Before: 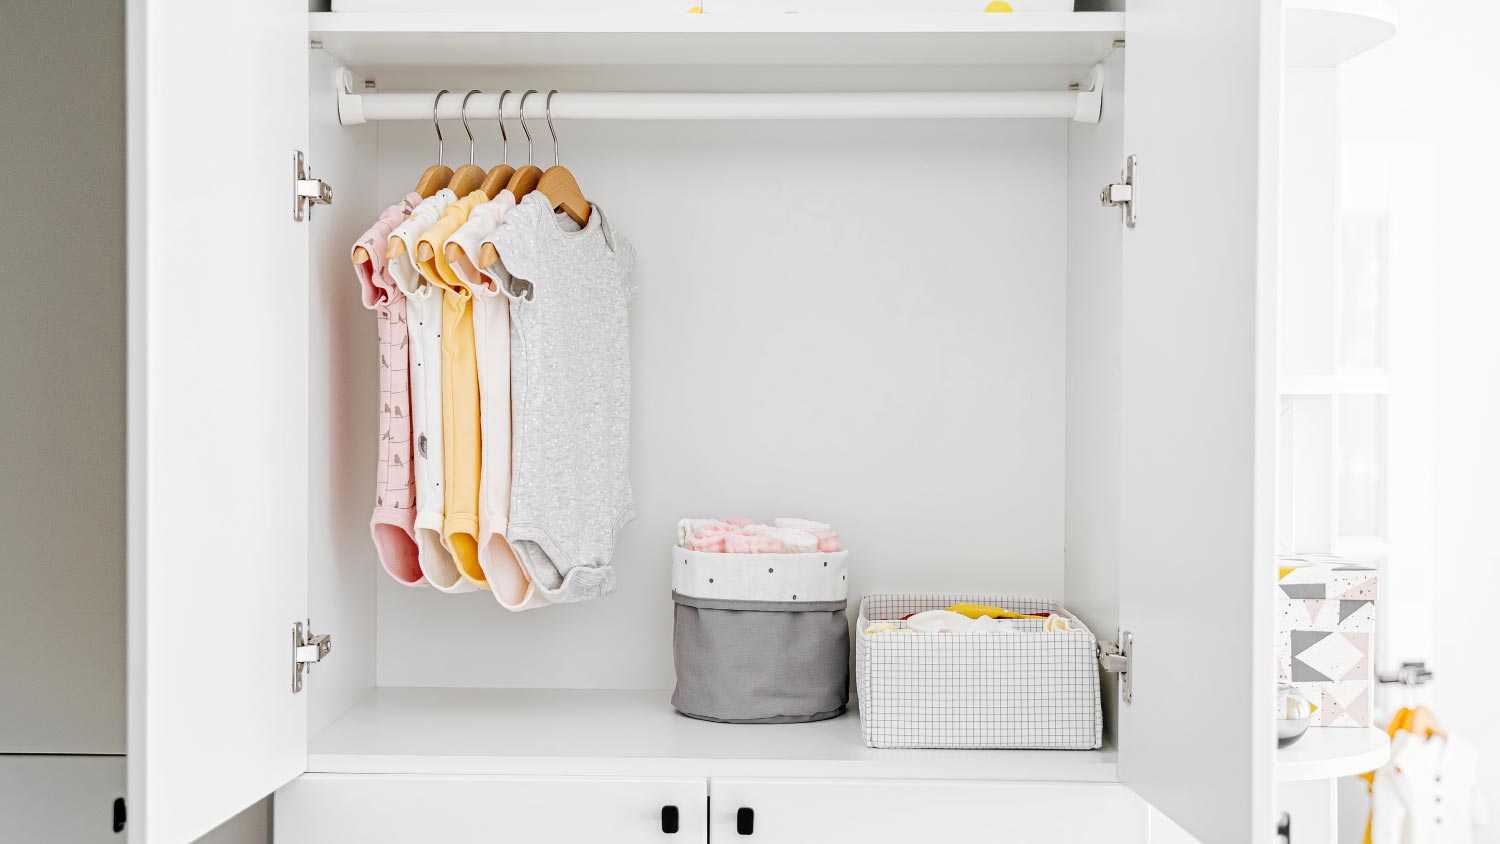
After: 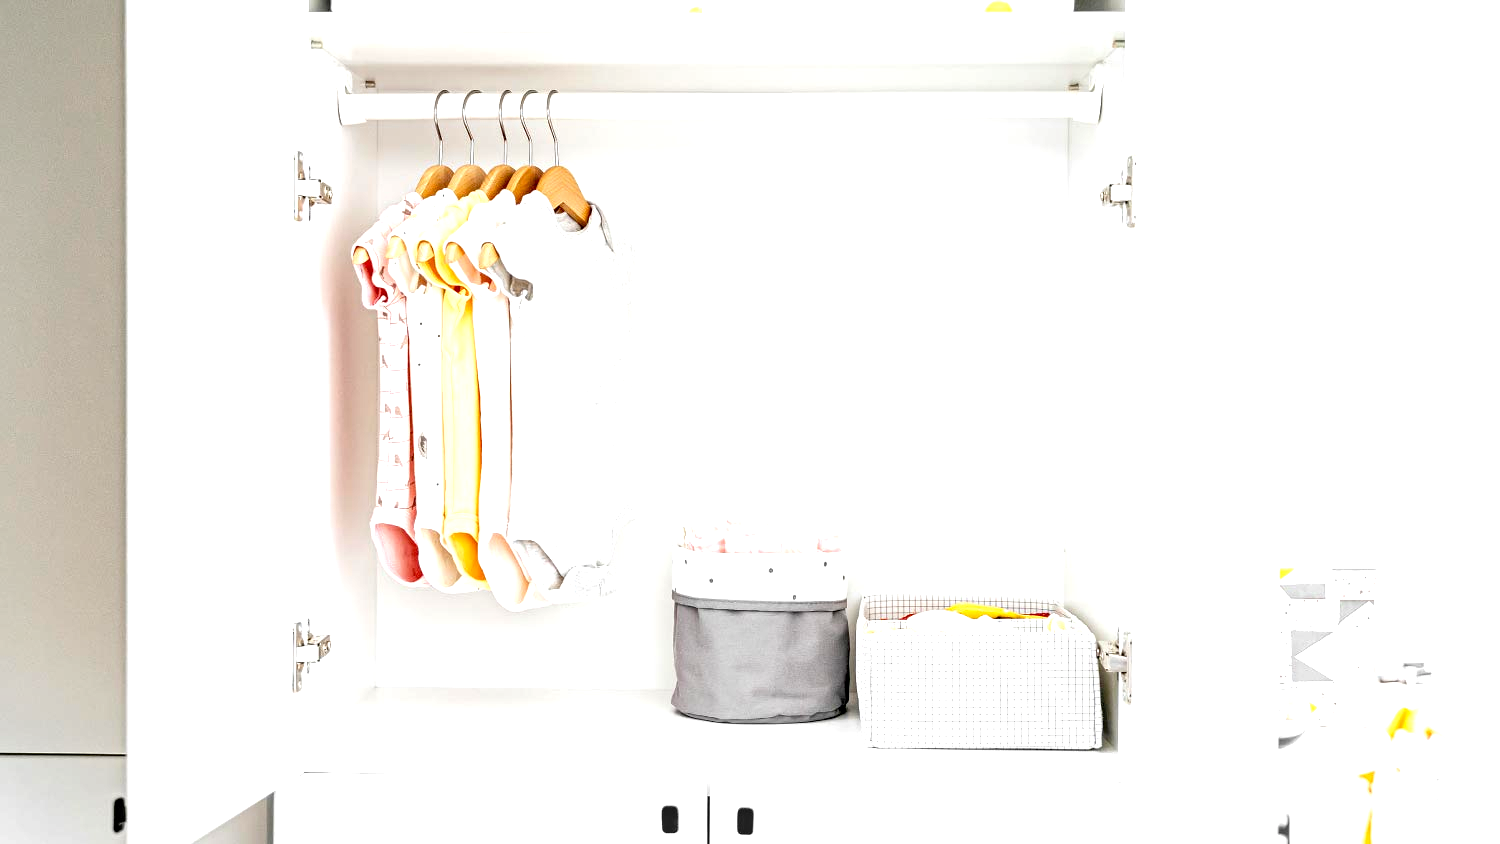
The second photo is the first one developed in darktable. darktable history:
local contrast: on, module defaults
exposure: black level correction 0.008, exposure 0.988 EV, compensate highlight preservation false
